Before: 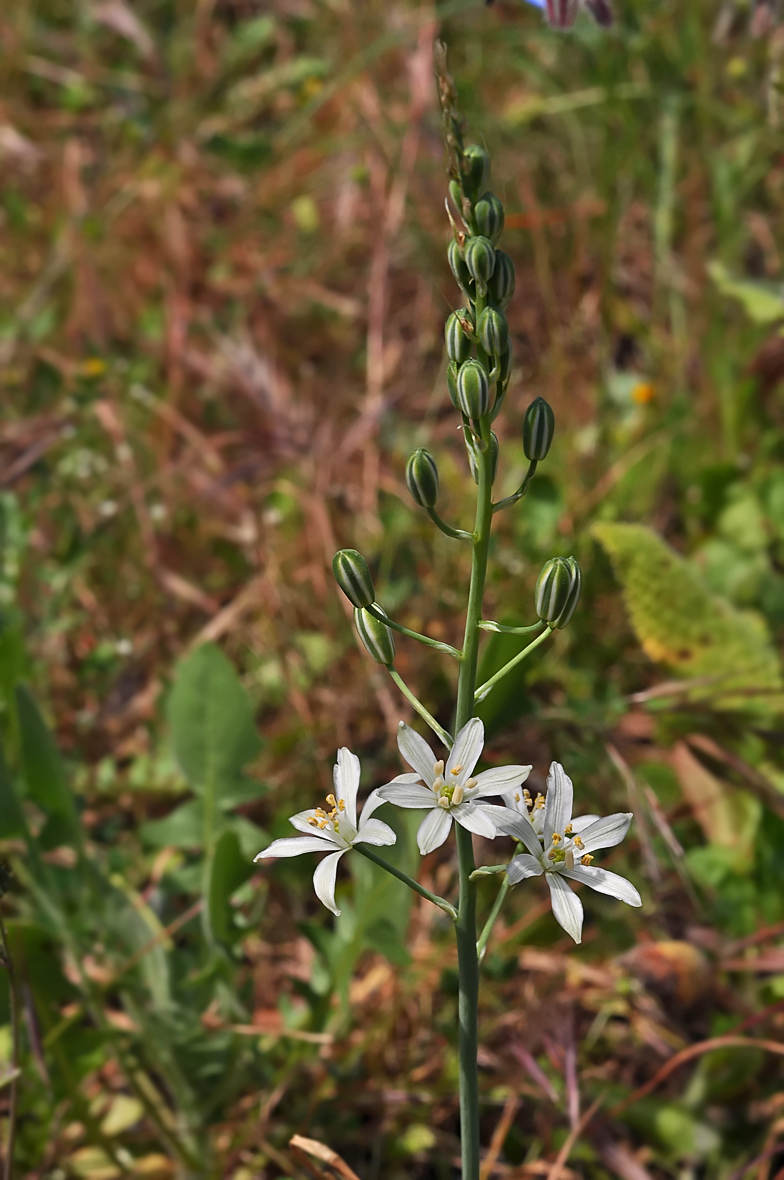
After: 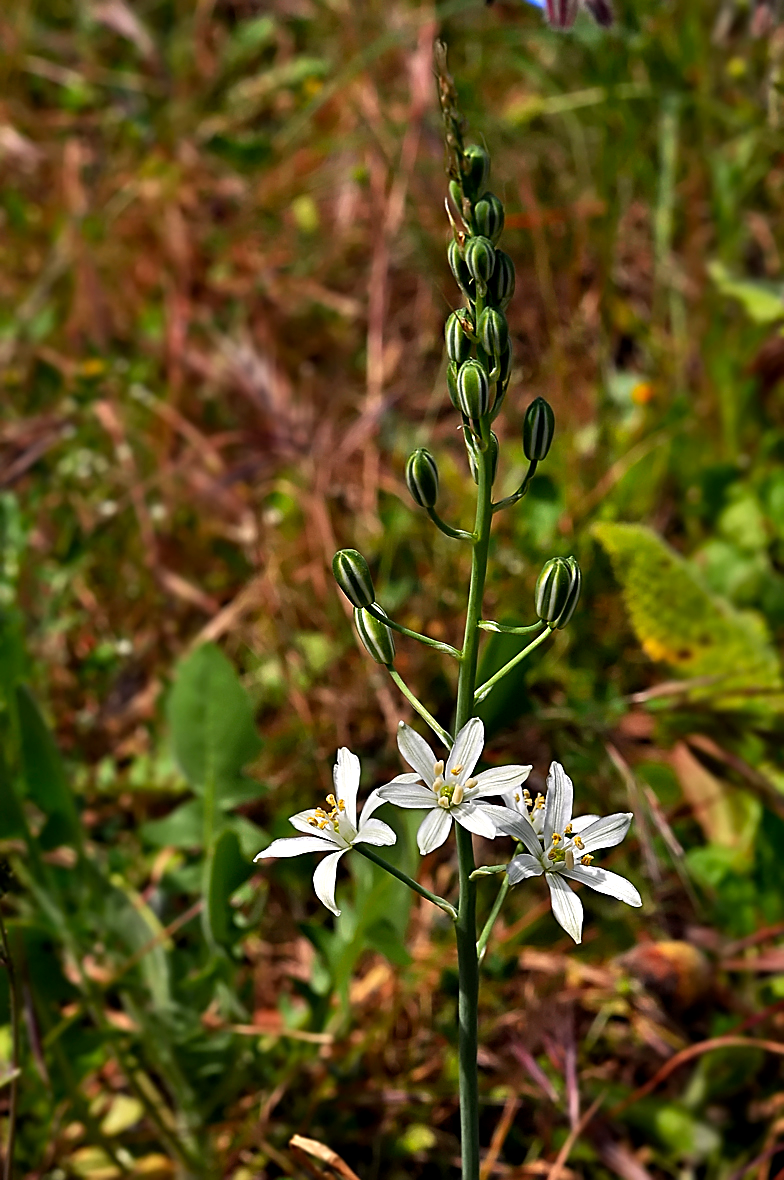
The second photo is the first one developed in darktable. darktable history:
color balance: lift [0.991, 1, 1, 1], gamma [0.996, 1, 1, 1], input saturation 98.52%, contrast 20.34%, output saturation 103.72%
sharpen: on, module defaults
